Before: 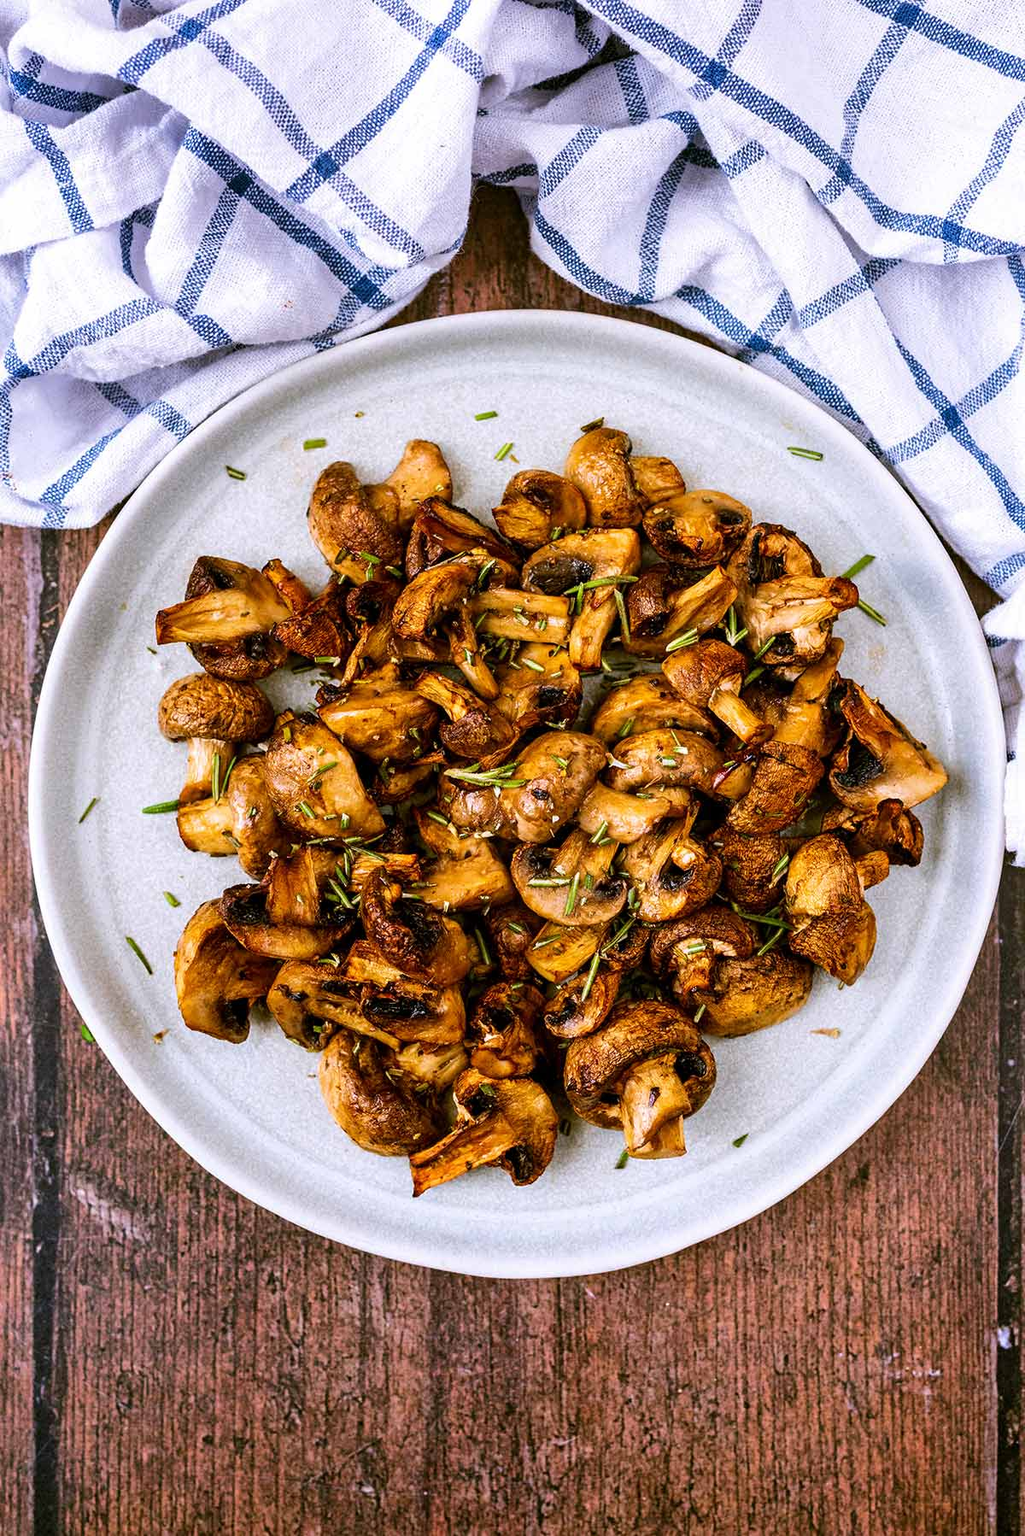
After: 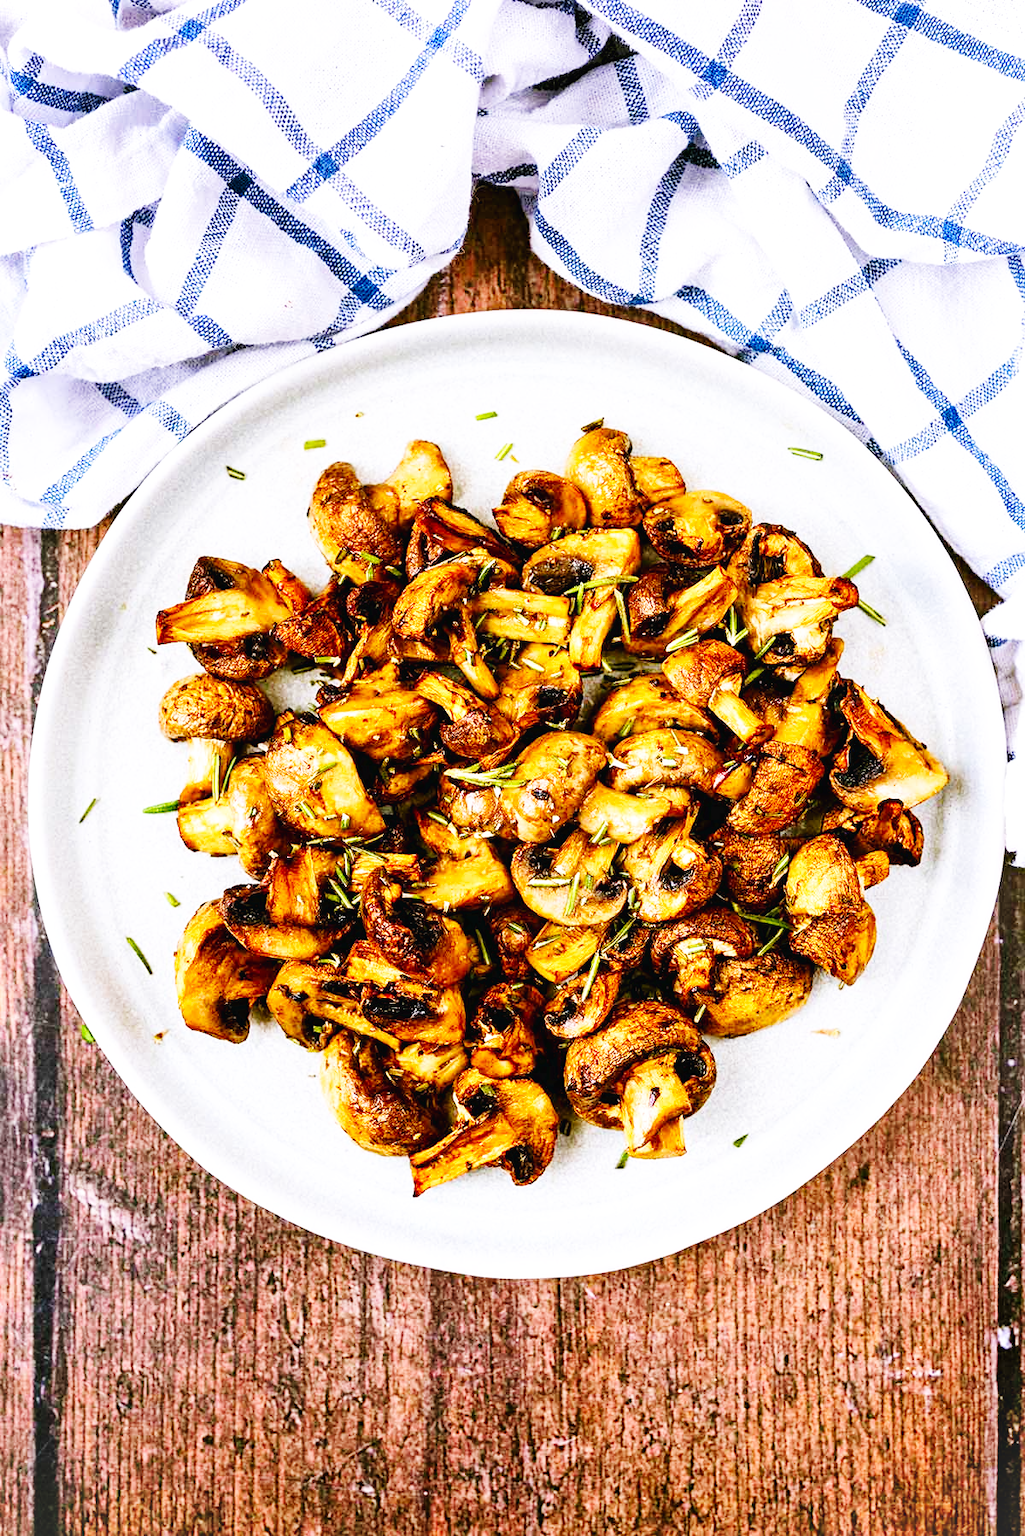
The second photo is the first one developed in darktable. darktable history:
base curve: curves: ch0 [(0, 0.003) (0.001, 0.002) (0.006, 0.004) (0.02, 0.022) (0.048, 0.086) (0.094, 0.234) (0.162, 0.431) (0.258, 0.629) (0.385, 0.8) (0.548, 0.918) (0.751, 0.988) (1, 1)], preserve colors none
vignetting: fall-off start 100%, brightness 0.05, saturation 0
